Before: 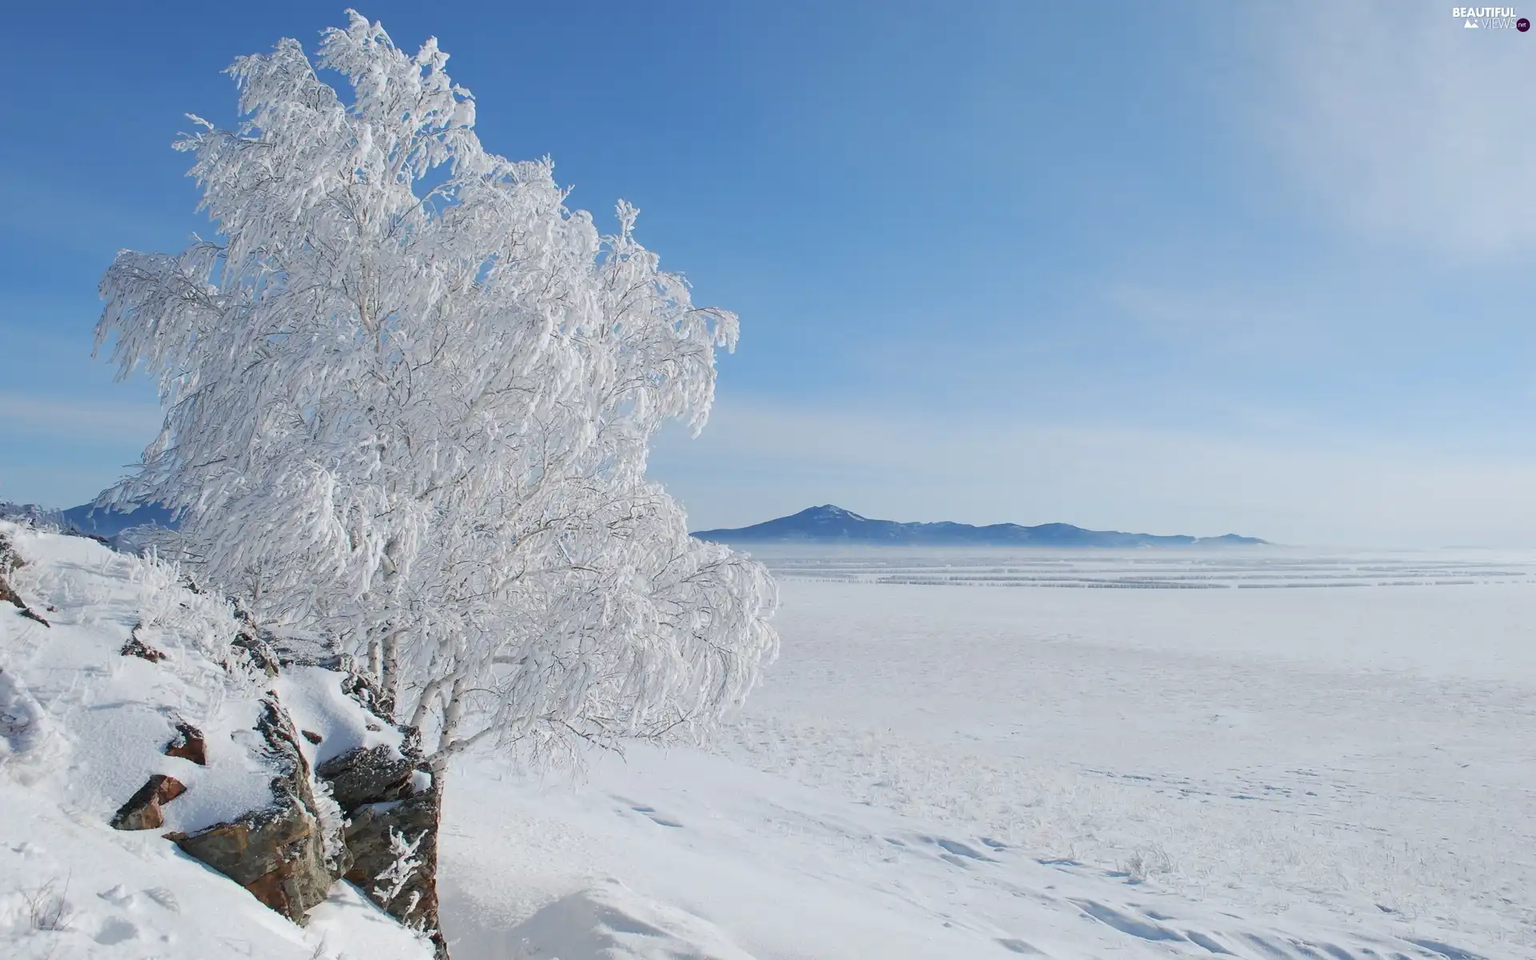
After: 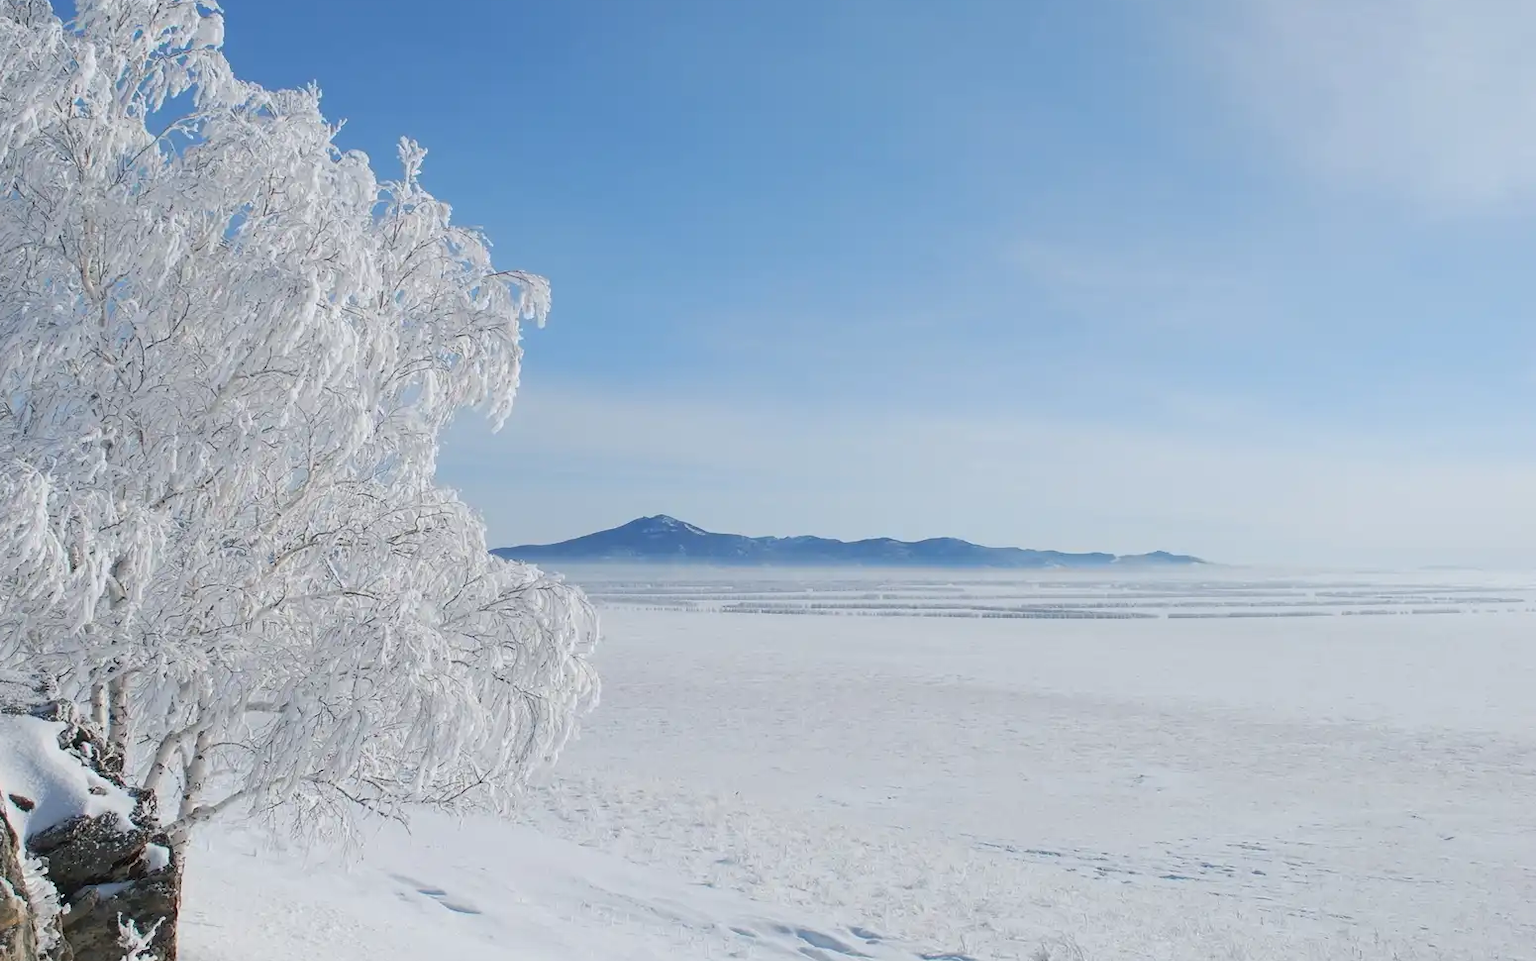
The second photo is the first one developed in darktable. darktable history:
crop: left 19.177%, top 9.329%, right 0%, bottom 9.726%
